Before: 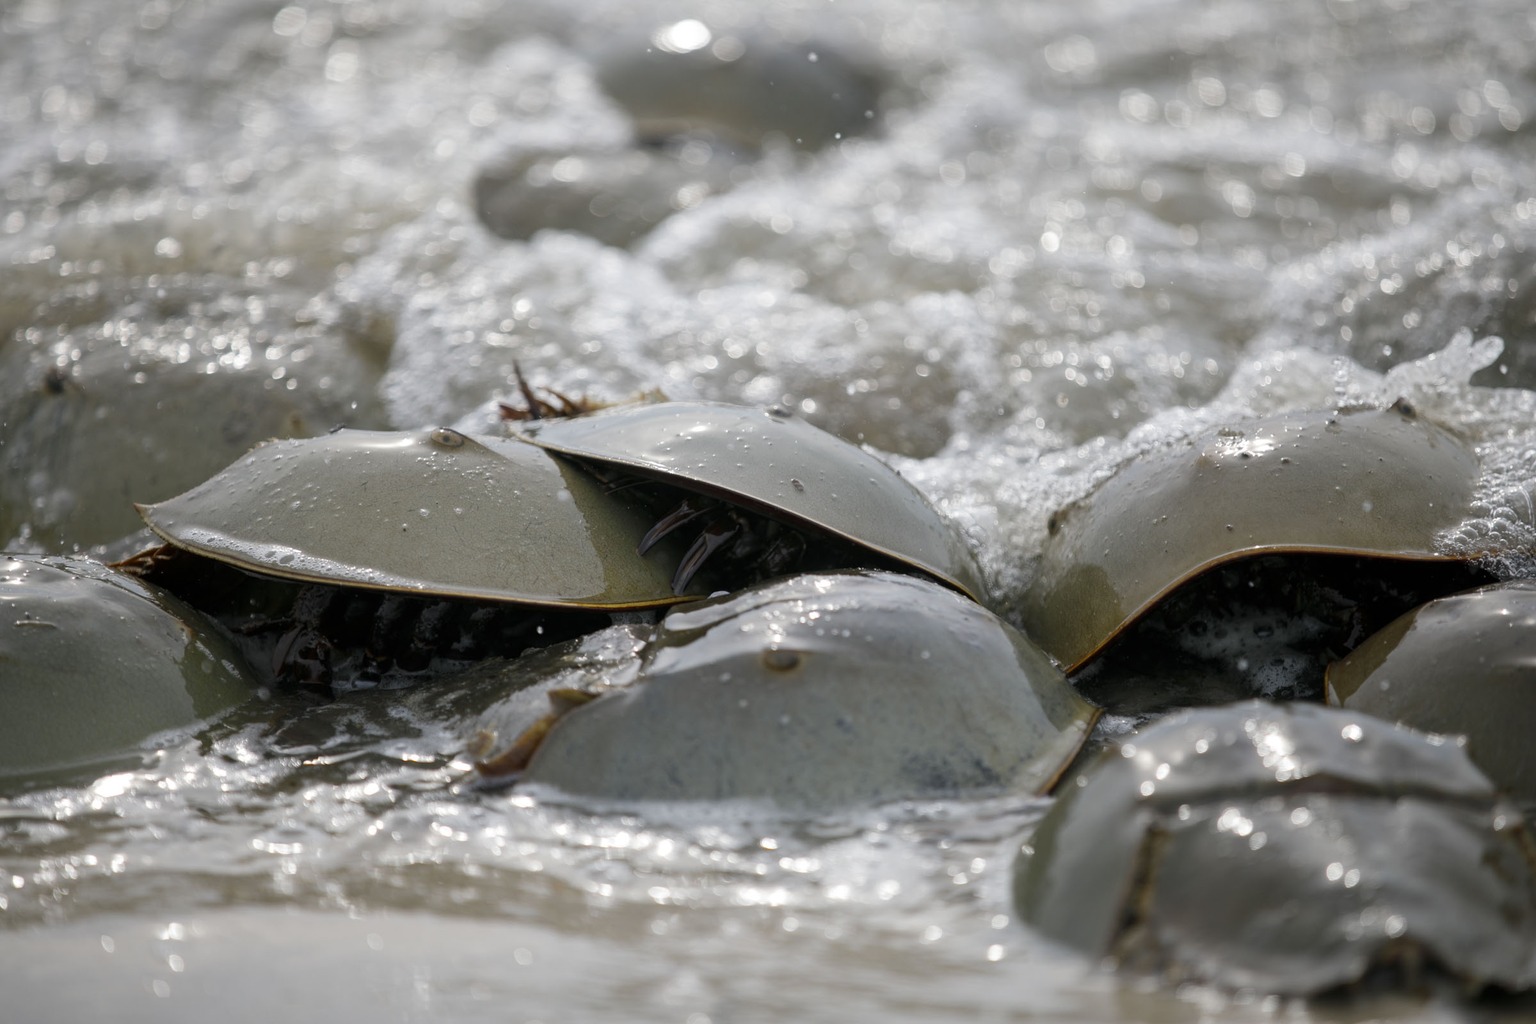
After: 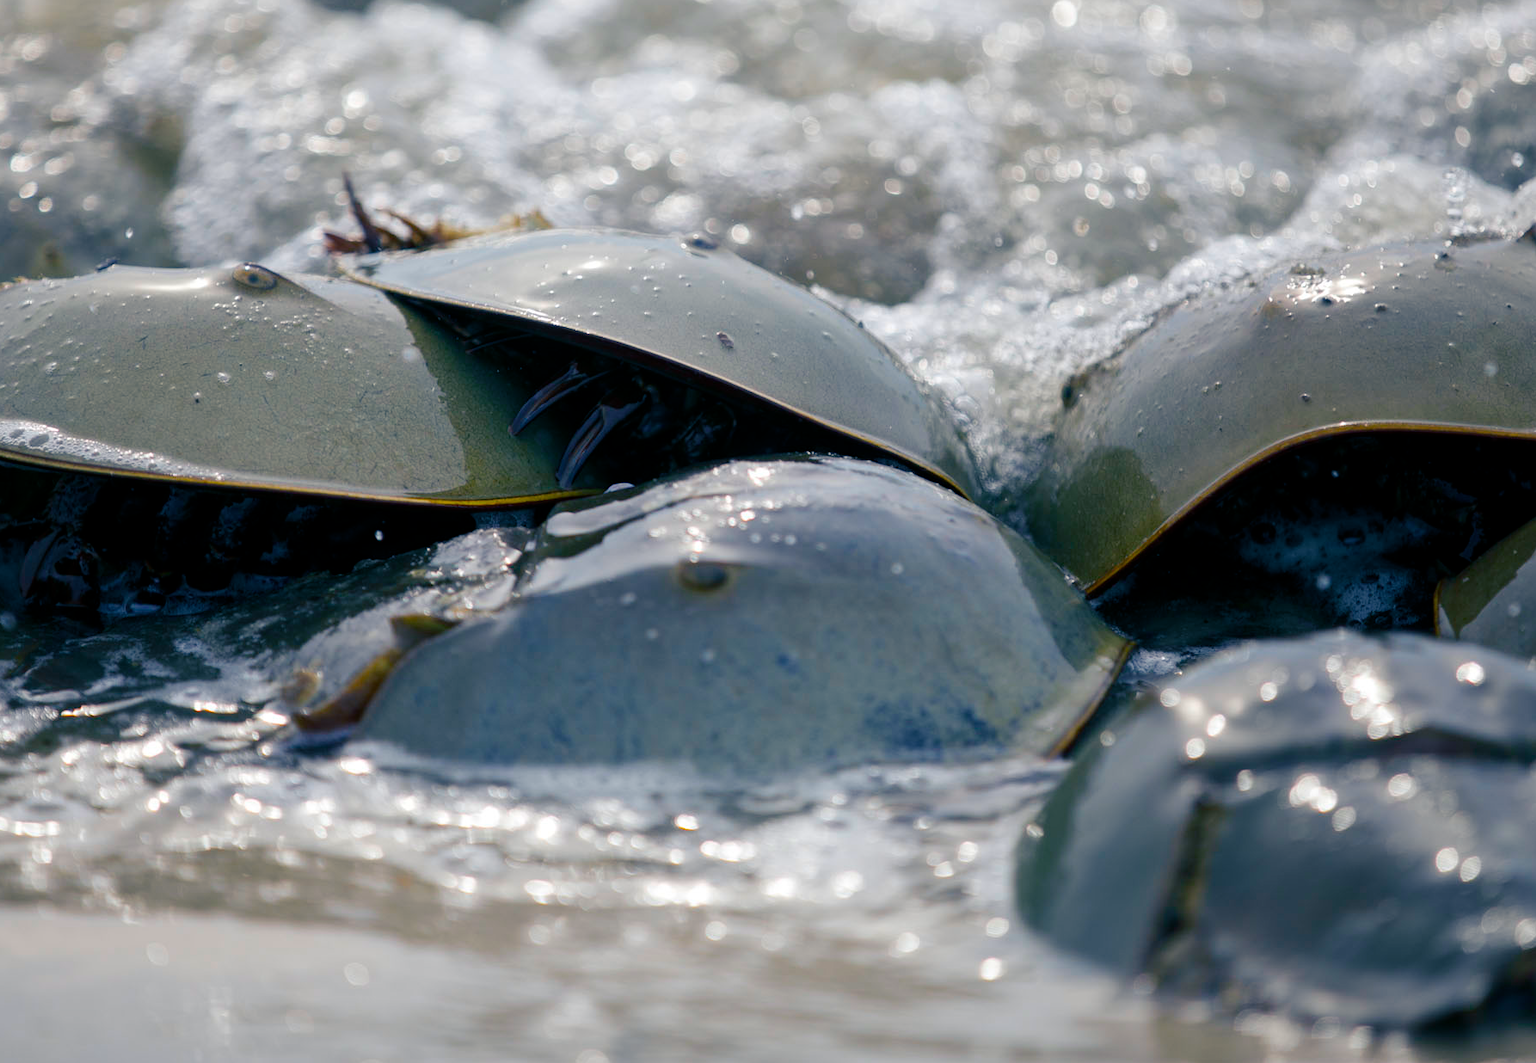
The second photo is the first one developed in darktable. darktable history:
crop: left 16.821%, top 22.67%, right 8.752%
color balance rgb: shadows lift › luminance -40.835%, shadows lift › chroma 14.473%, shadows lift › hue 257.74°, perceptual saturation grading › global saturation 36.591%, global vibrance 20%
